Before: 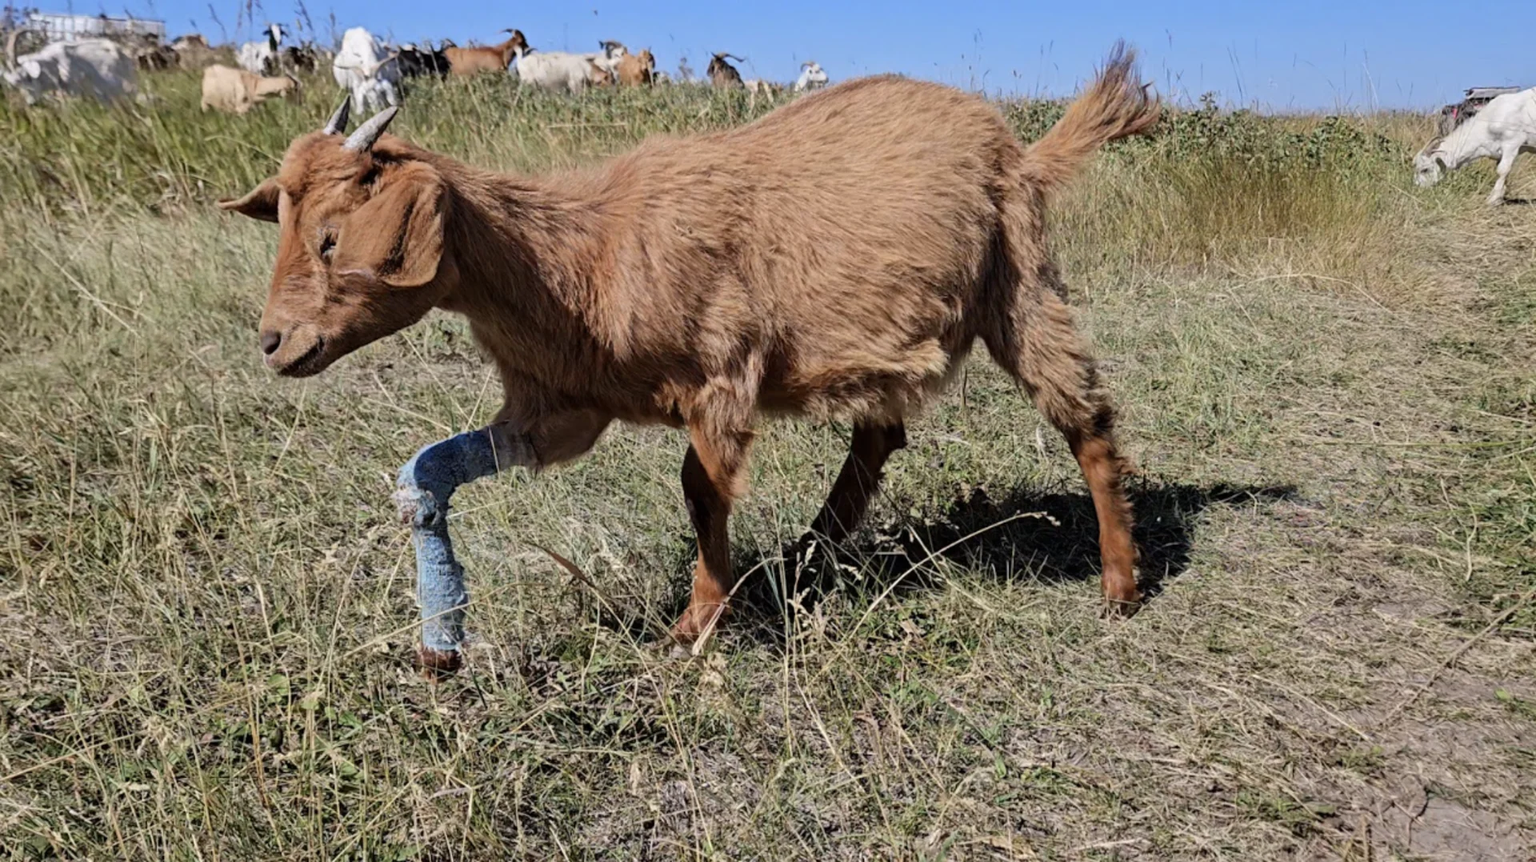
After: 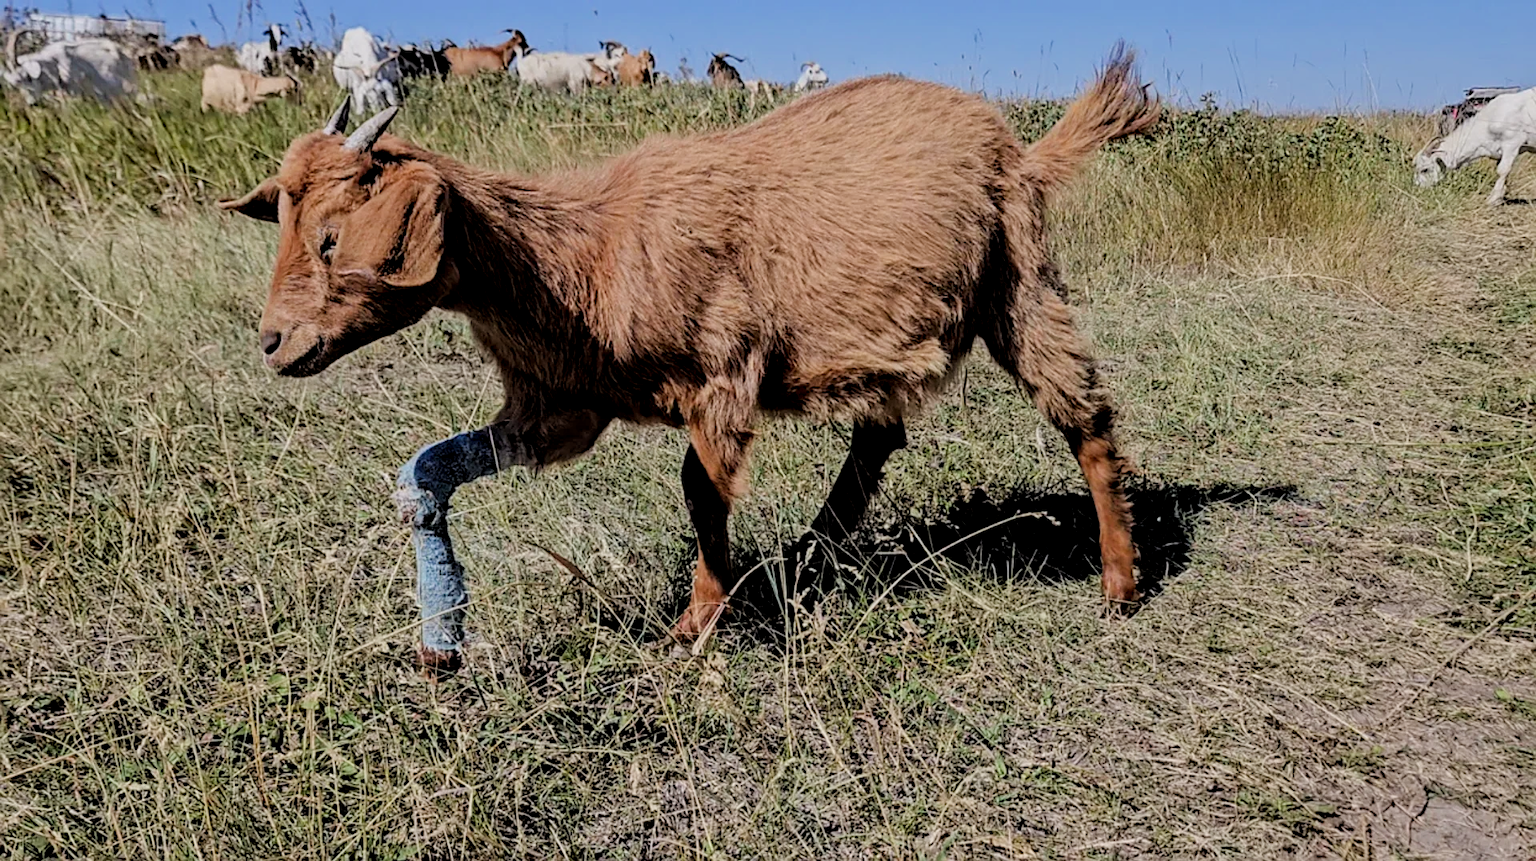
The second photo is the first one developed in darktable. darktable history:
sharpen: on, module defaults
local contrast: on, module defaults
exposure: exposure 0.014 EV, compensate highlight preservation false
filmic rgb: black relative exposure -4.76 EV, white relative exposure 4.04 EV, hardness 2.79
